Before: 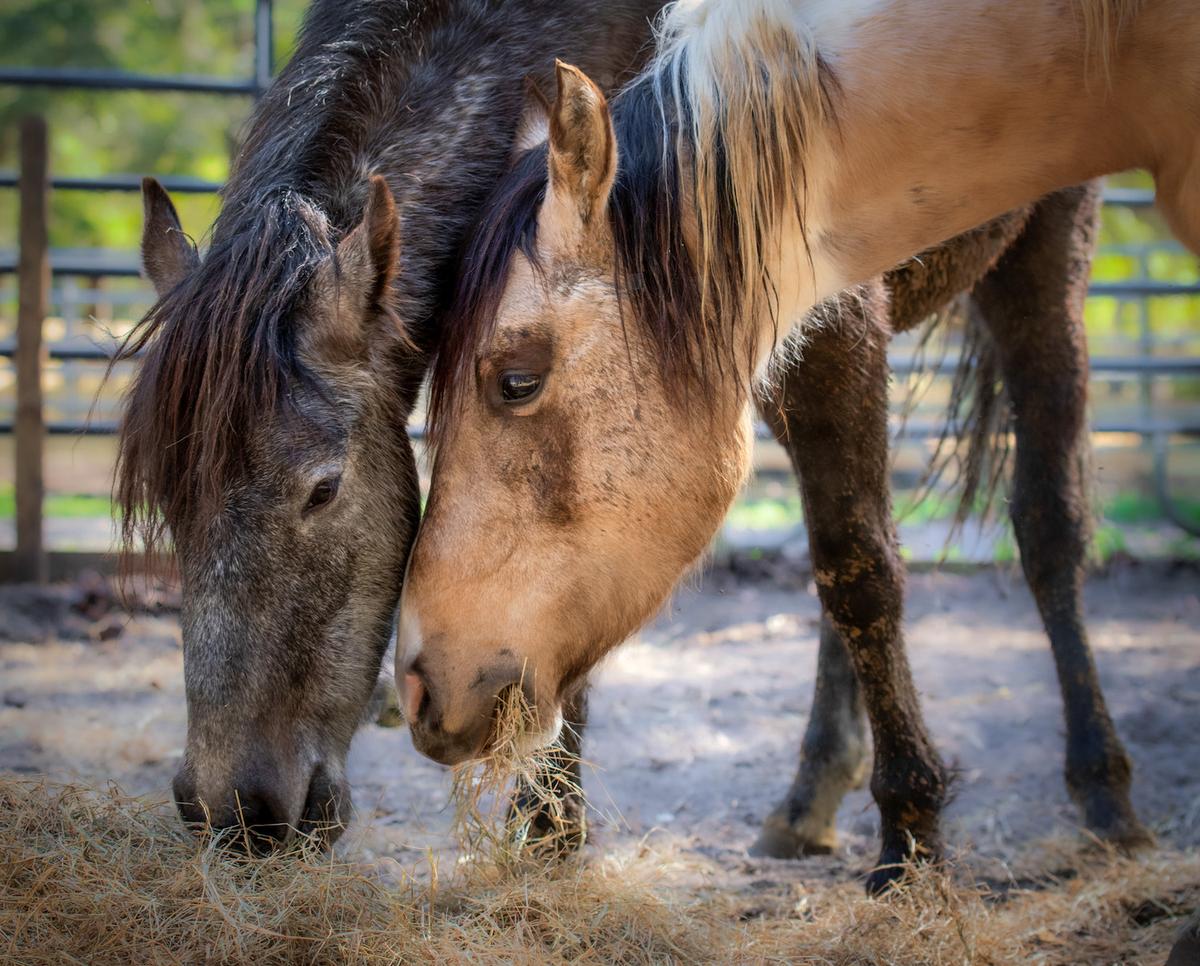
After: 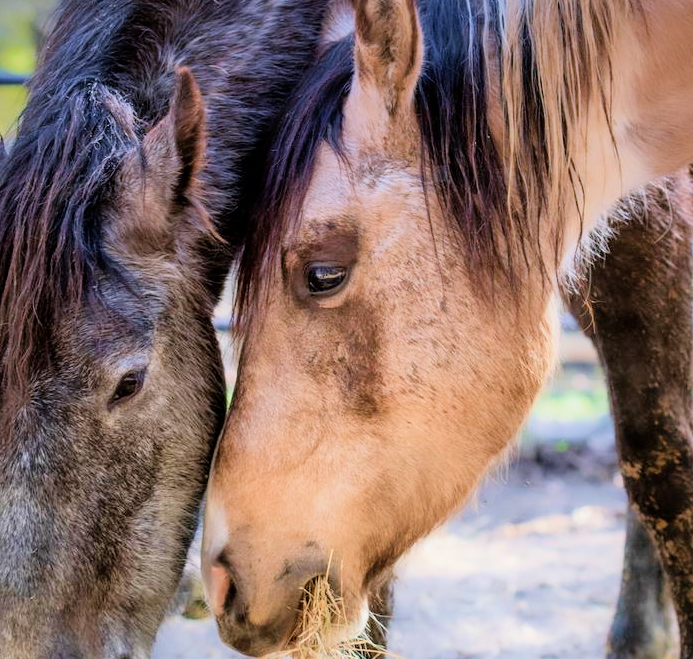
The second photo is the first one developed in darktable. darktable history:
exposure: exposure 1.25 EV, compensate exposure bias true, compensate highlight preservation false
crop: left 16.202%, top 11.208%, right 26.045%, bottom 20.557%
graduated density: hue 238.83°, saturation 50%
filmic rgb: black relative exposure -7.65 EV, white relative exposure 4.56 EV, hardness 3.61
velvia: on, module defaults
